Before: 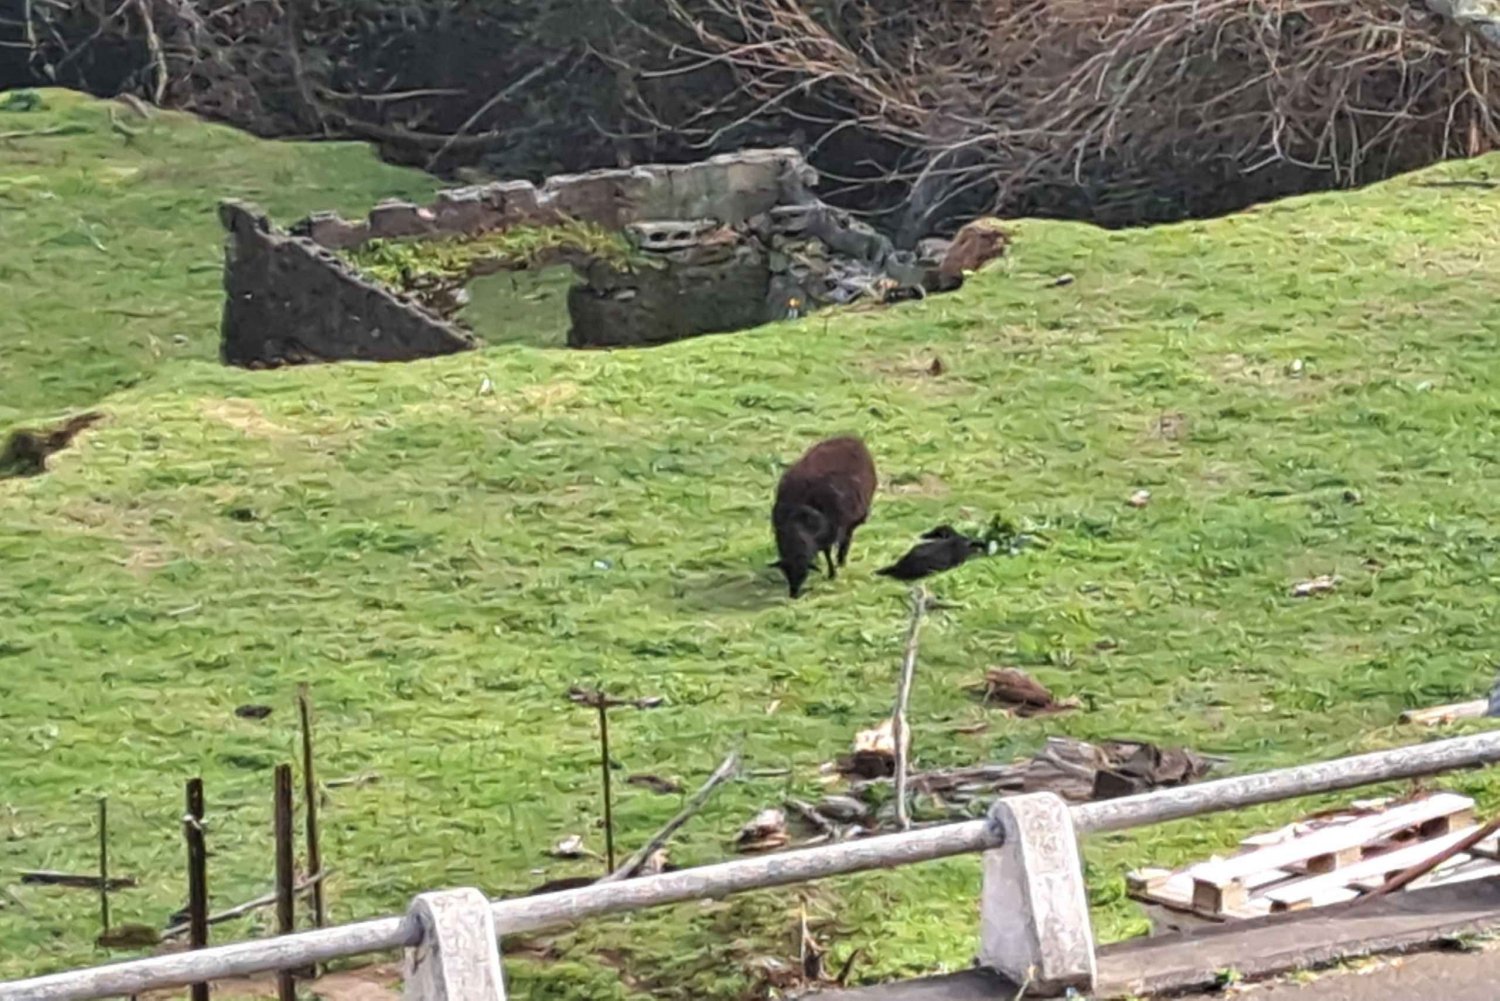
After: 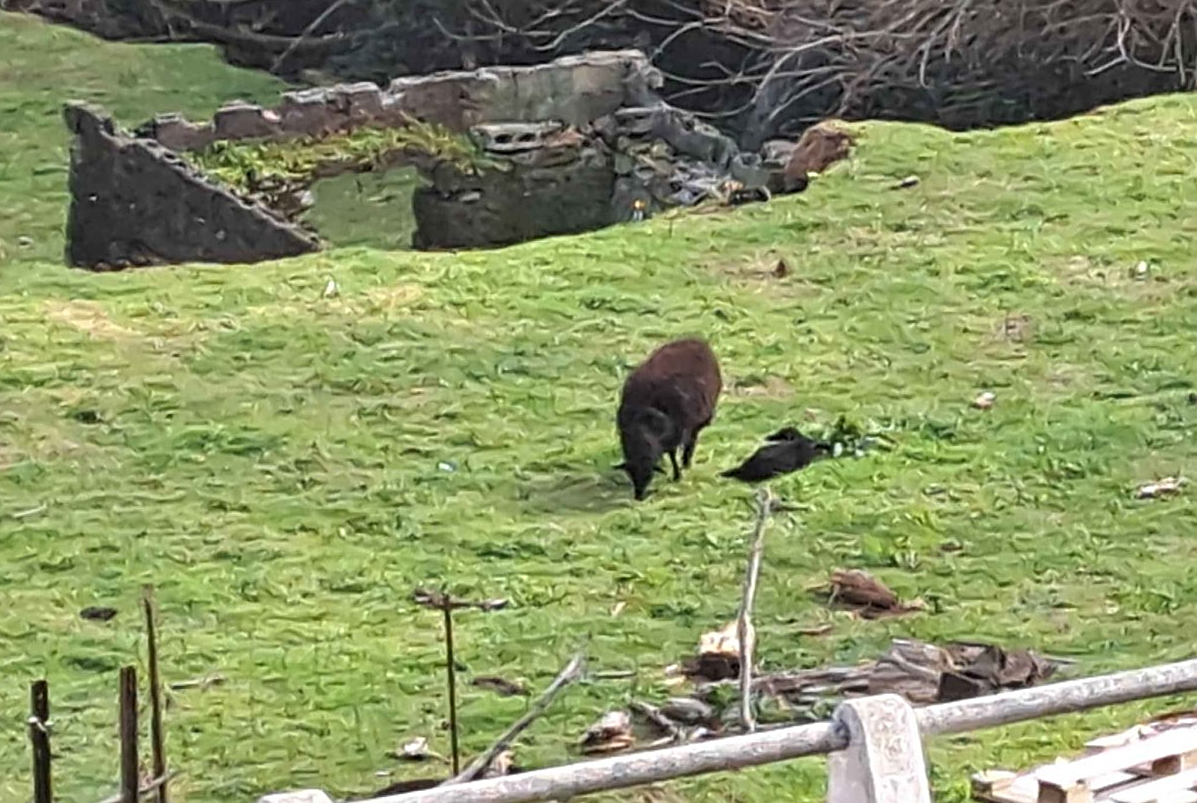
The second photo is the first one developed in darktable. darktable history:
crop and rotate: left 10.357%, top 9.825%, right 9.821%, bottom 9.91%
sharpen: on, module defaults
